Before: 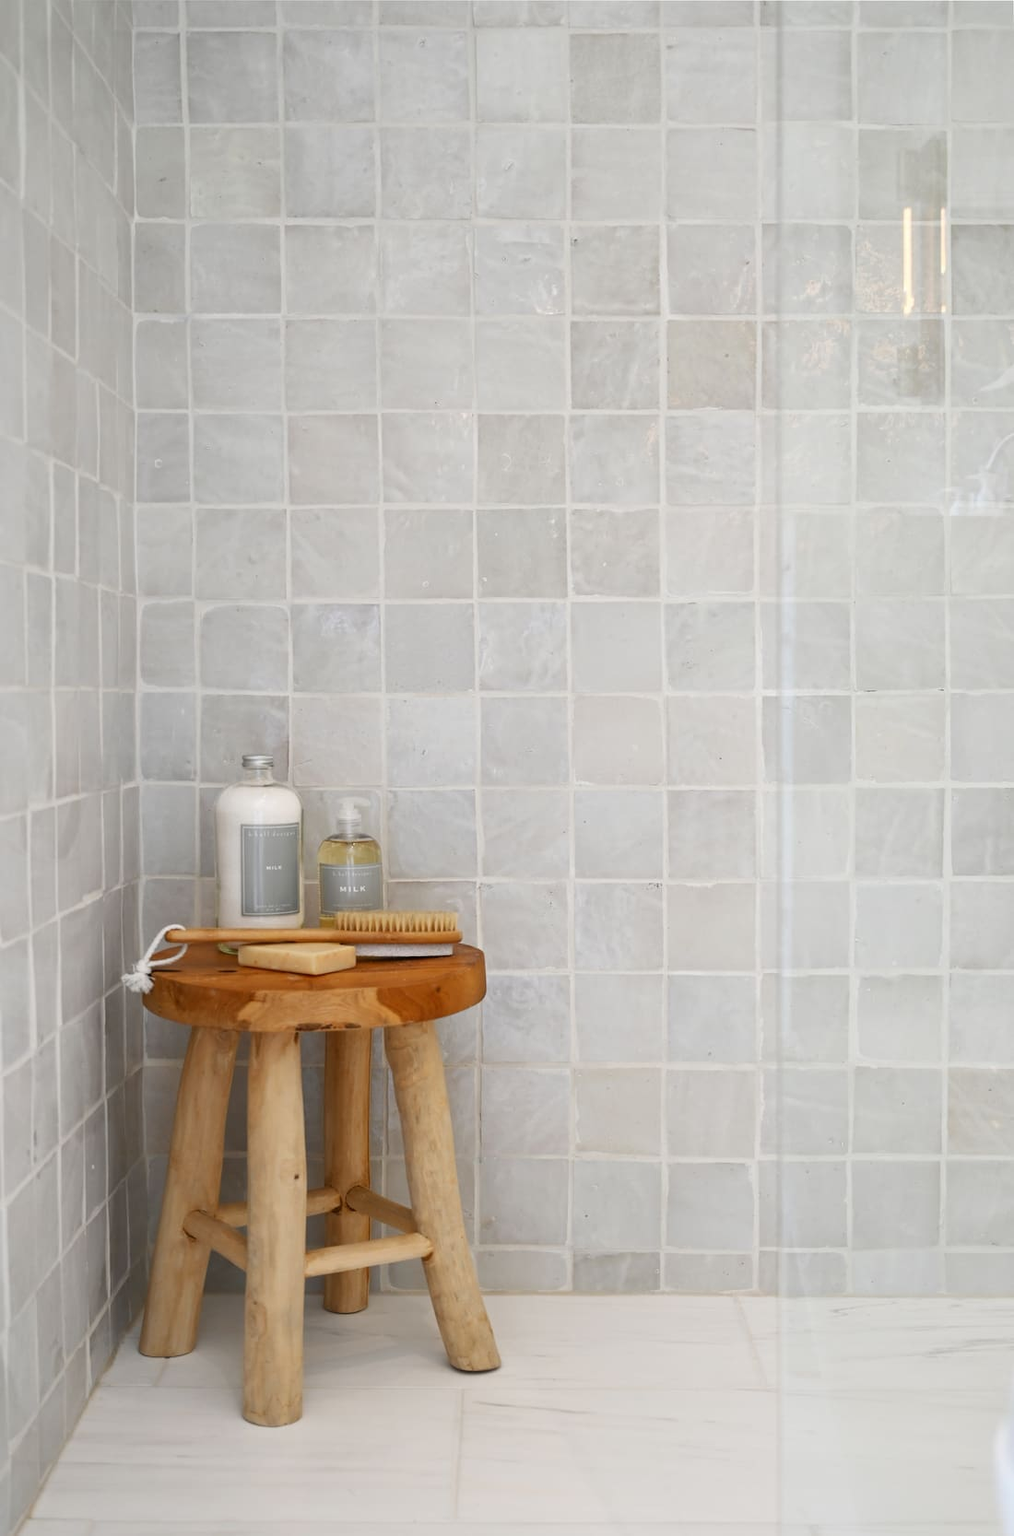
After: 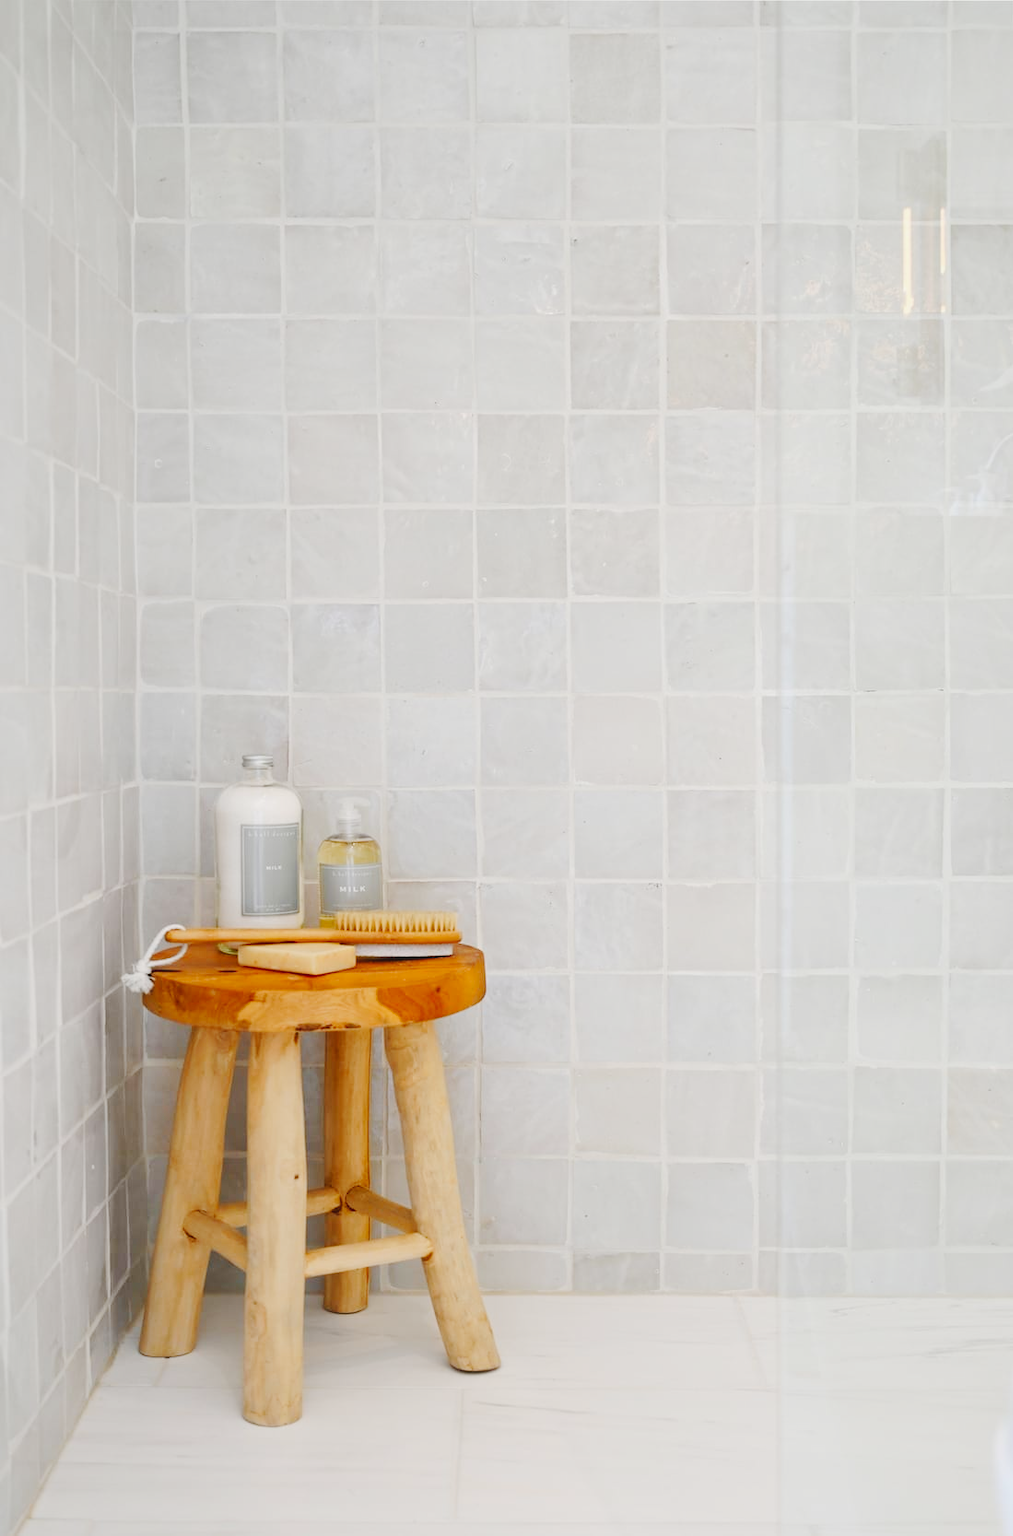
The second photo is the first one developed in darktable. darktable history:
tone curve: curves: ch0 [(0, 0) (0.003, 0.019) (0.011, 0.021) (0.025, 0.023) (0.044, 0.026) (0.069, 0.037) (0.1, 0.059) (0.136, 0.088) (0.177, 0.138) (0.224, 0.199) (0.277, 0.279) (0.335, 0.376) (0.399, 0.481) (0.468, 0.581) (0.543, 0.658) (0.623, 0.735) (0.709, 0.8) (0.801, 0.861) (0.898, 0.928) (1, 1)], preserve colors none
exposure: exposure -0.01 EV, compensate highlight preservation false
contrast brightness saturation: contrast -0.1, brightness 0.05, saturation 0.08
